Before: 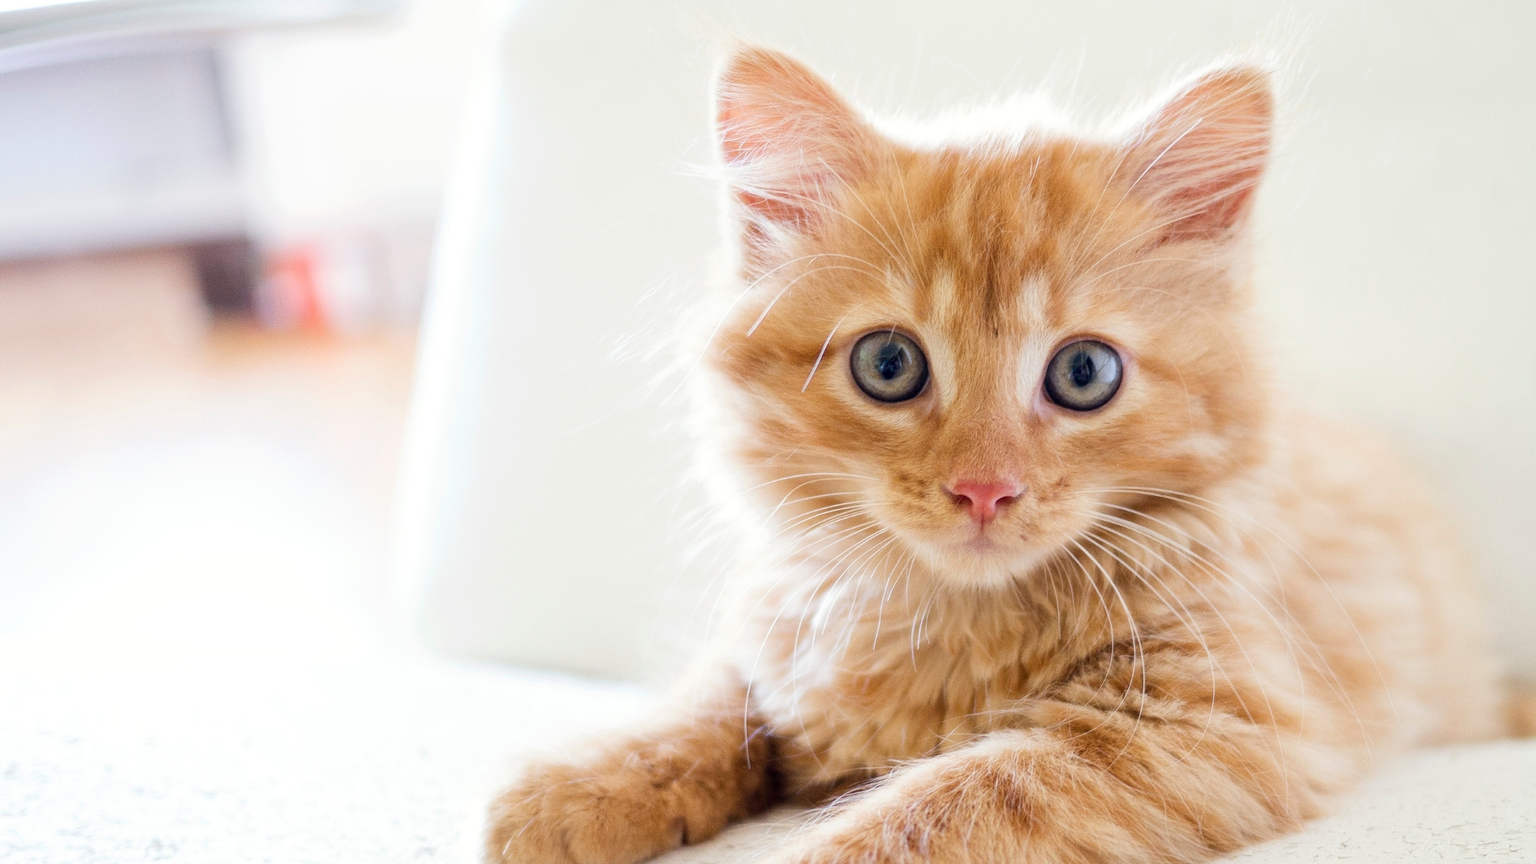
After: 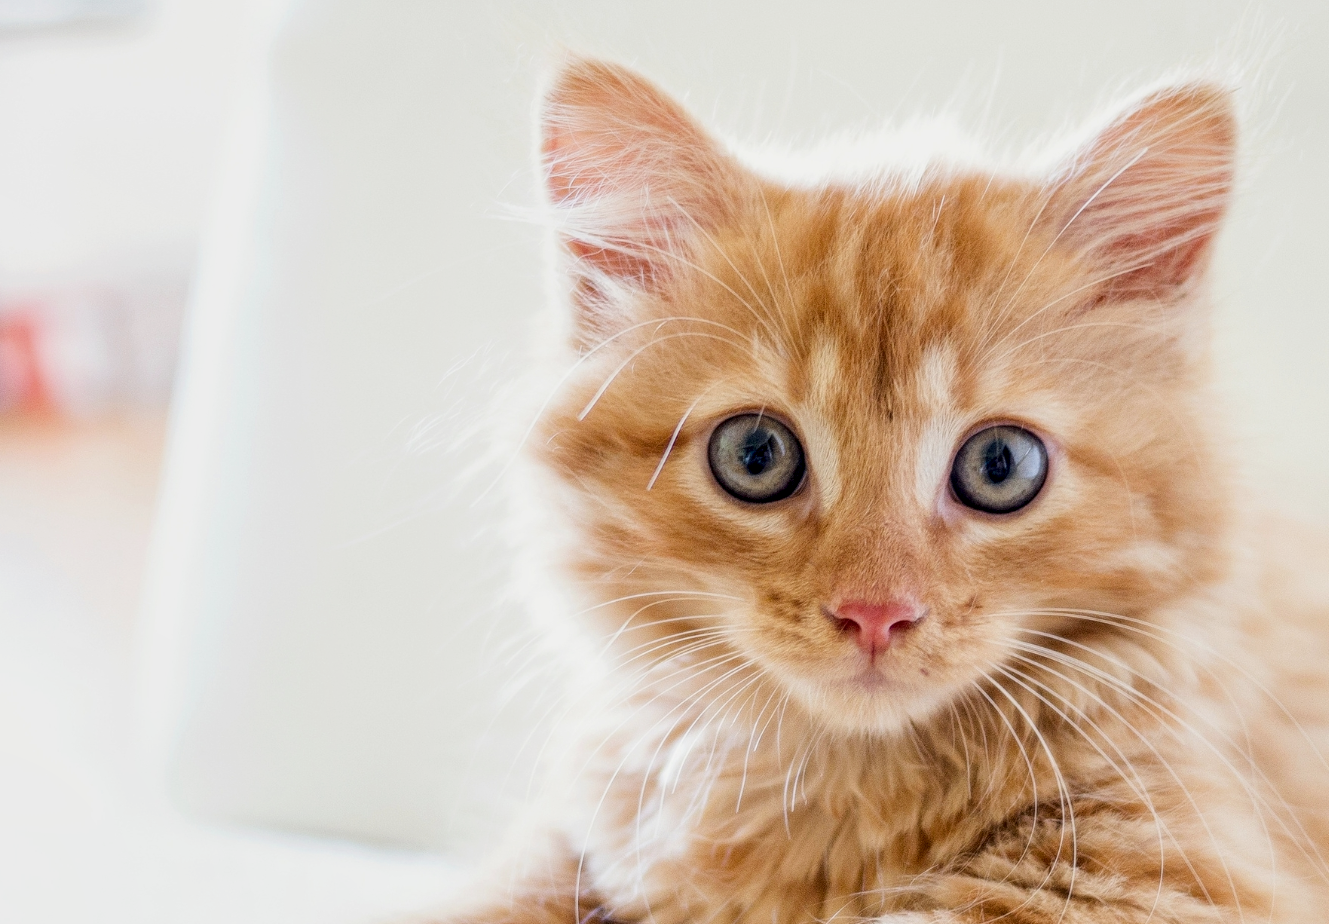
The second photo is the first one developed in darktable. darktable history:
local contrast: detail 130%
crop: left 18.51%, right 12.238%, bottom 14.37%
filmic rgb: black relative exposure -11.34 EV, white relative exposure 3.25 EV, hardness 6.75
